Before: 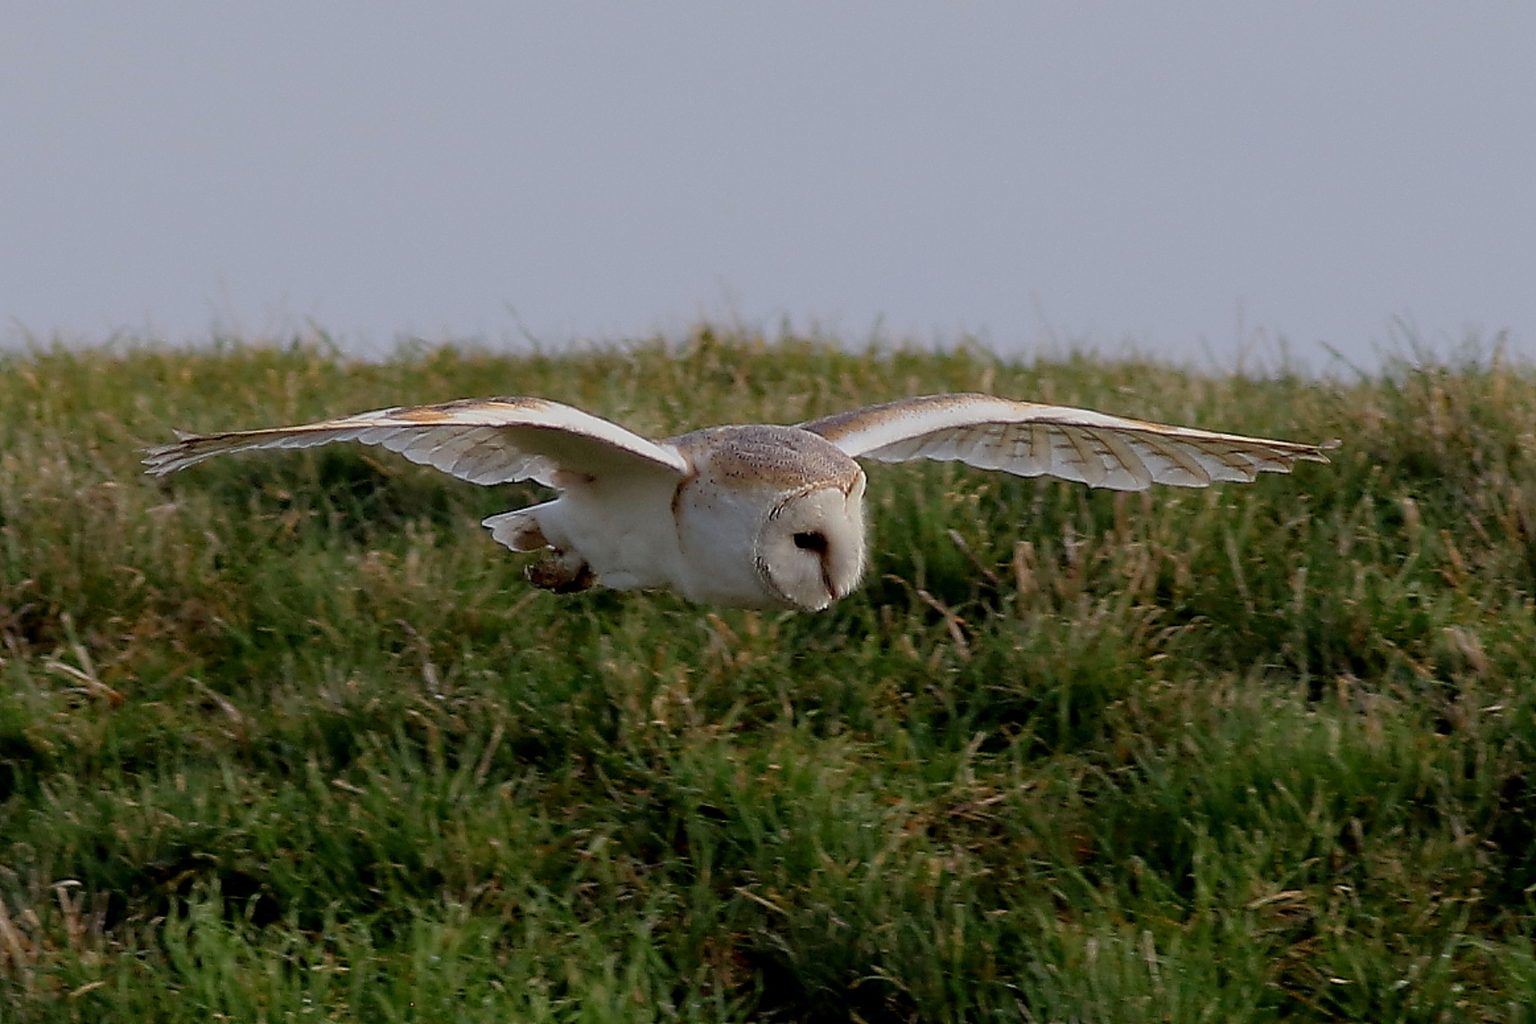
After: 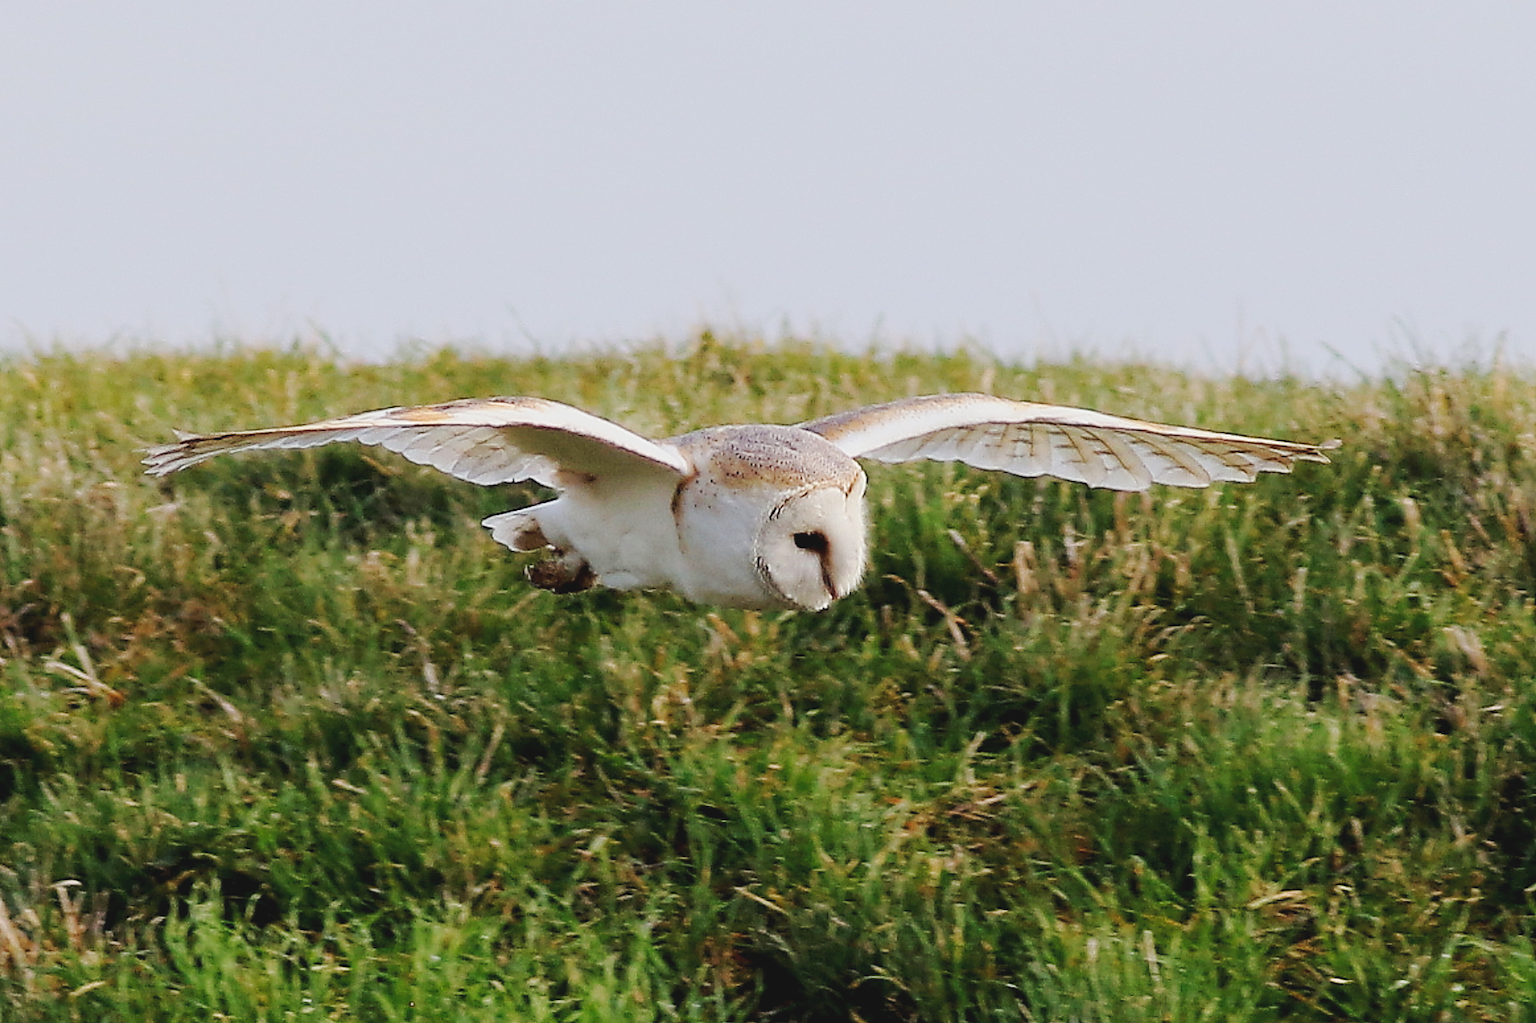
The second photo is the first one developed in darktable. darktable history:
base curve: curves: ch0 [(0, 0.007) (0.028, 0.063) (0.121, 0.311) (0.46, 0.743) (0.859, 0.957) (1, 1)], preserve colors none
tone equalizer: -8 EV -1.84 EV, -7 EV -1.16 EV, -6 EV -1.62 EV, smoothing diameter 25%, edges refinement/feathering 10, preserve details guided filter
